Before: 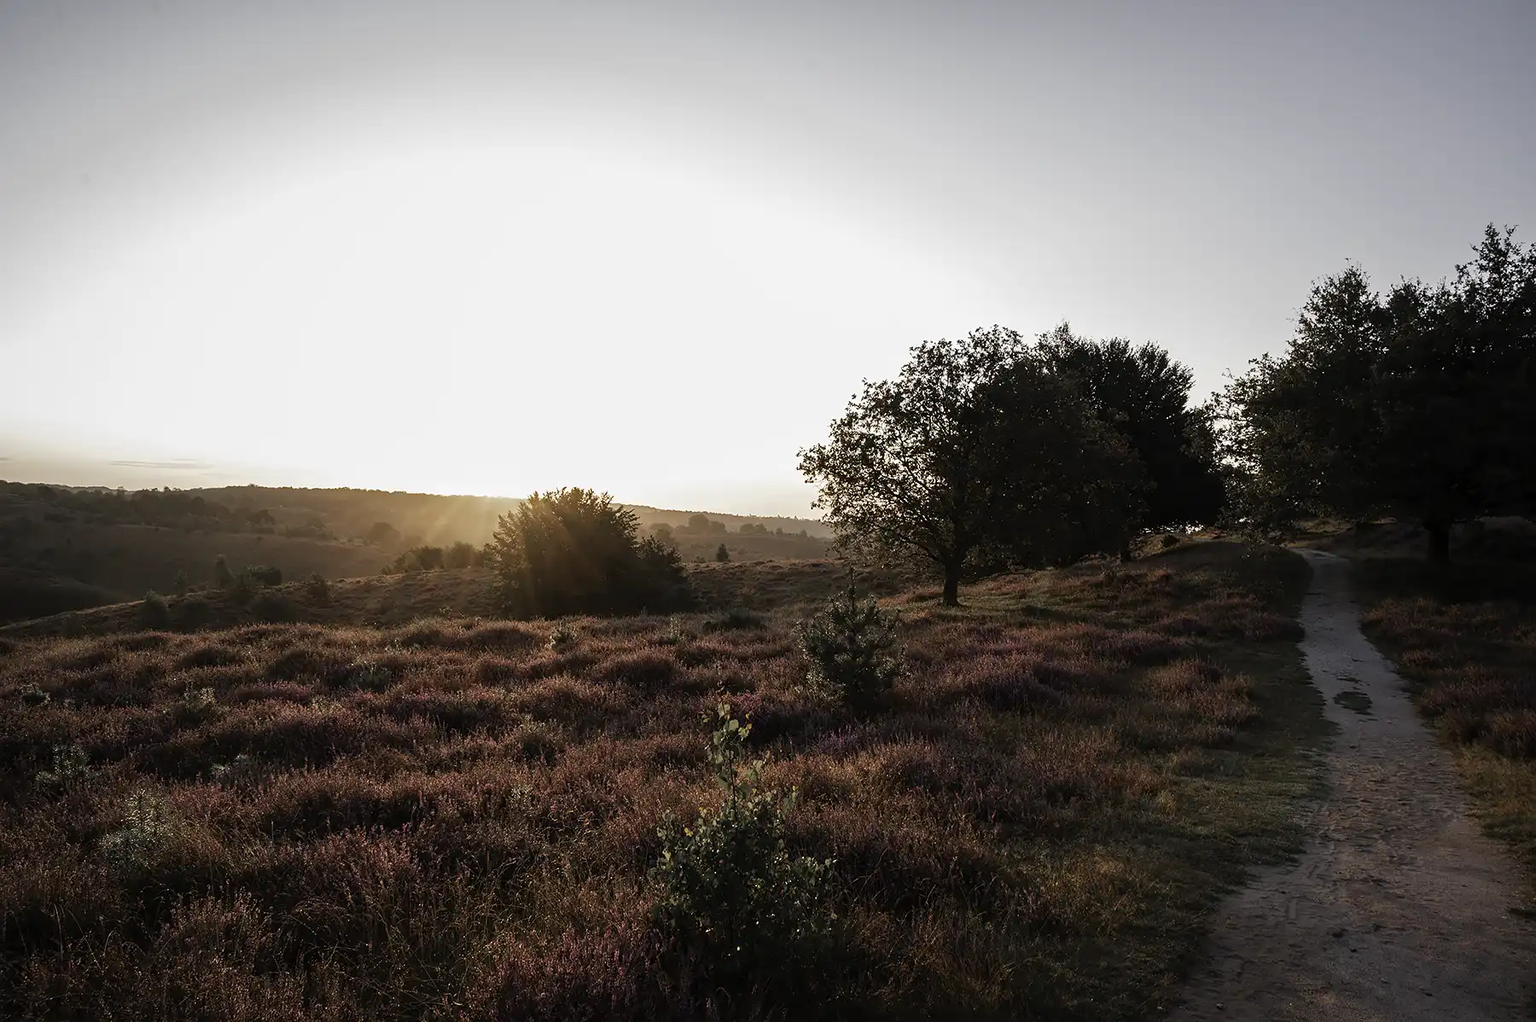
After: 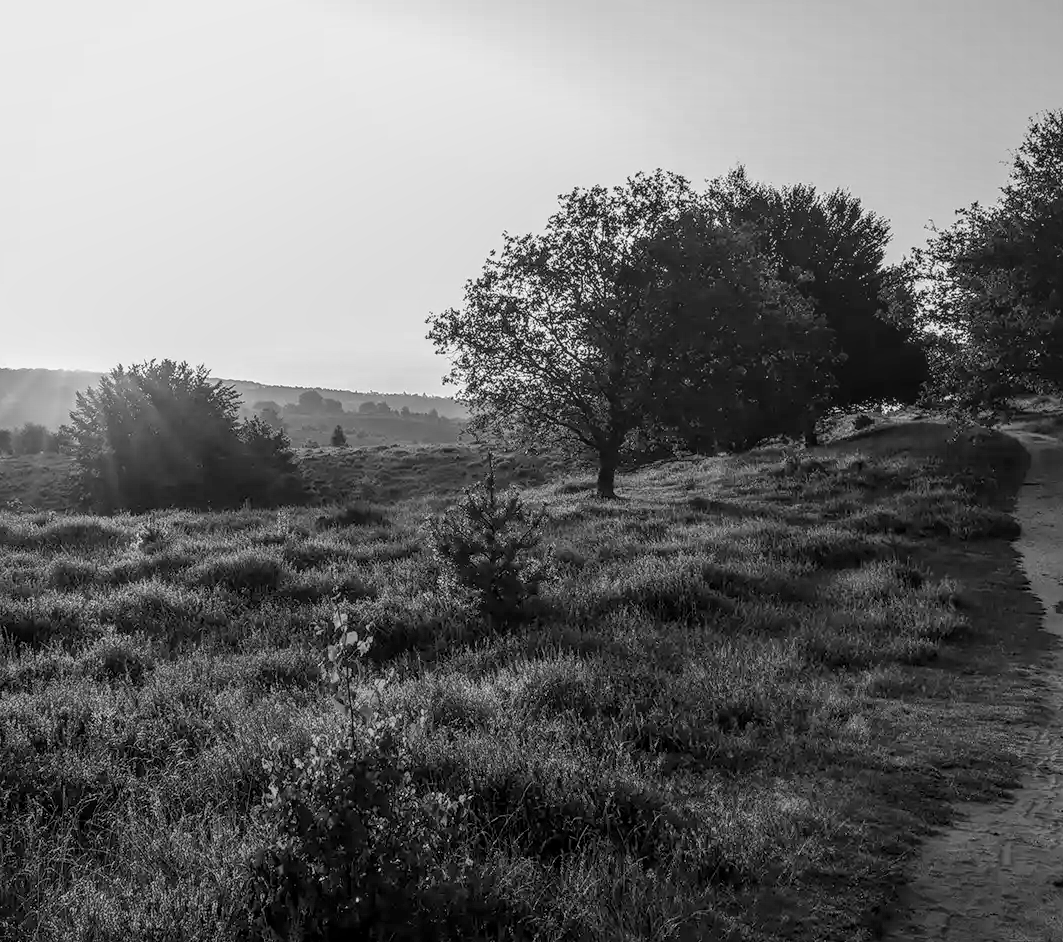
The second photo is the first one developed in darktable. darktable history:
color contrast: green-magenta contrast 0.3, blue-yellow contrast 0.15
monochrome: a 32, b 64, size 2.3
crop and rotate: left 28.256%, top 17.734%, right 12.656%, bottom 3.573%
local contrast: highlights 0%, shadows 0%, detail 133%
shadows and highlights: shadows 29.32, highlights -29.32, low approximation 0.01, soften with gaussian
